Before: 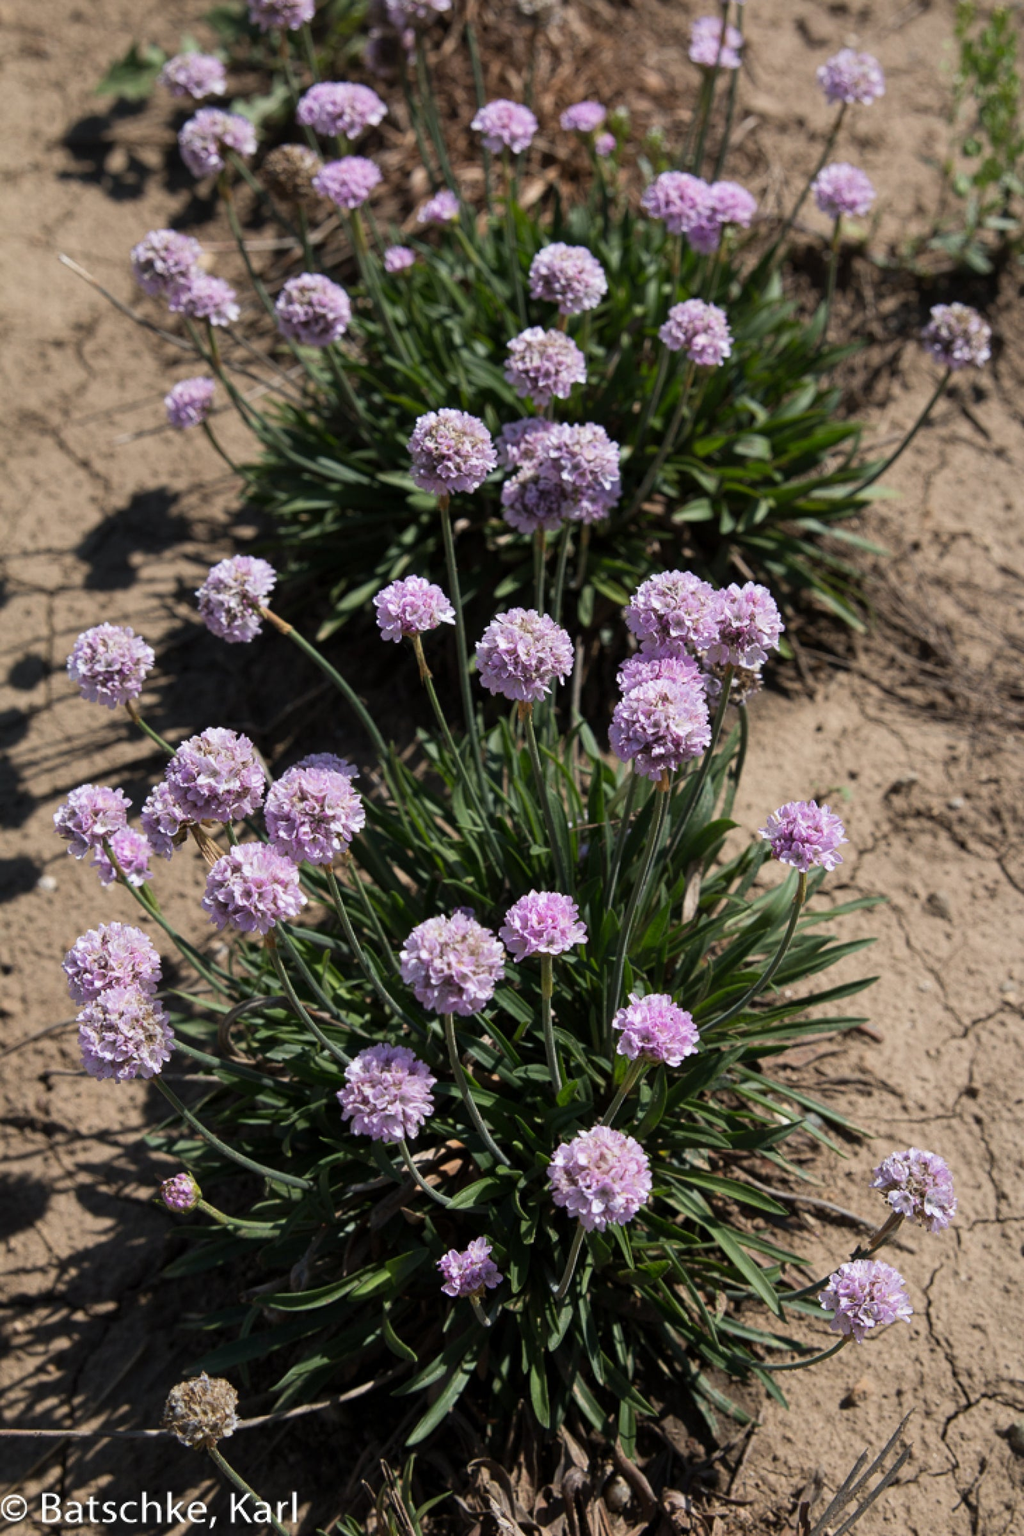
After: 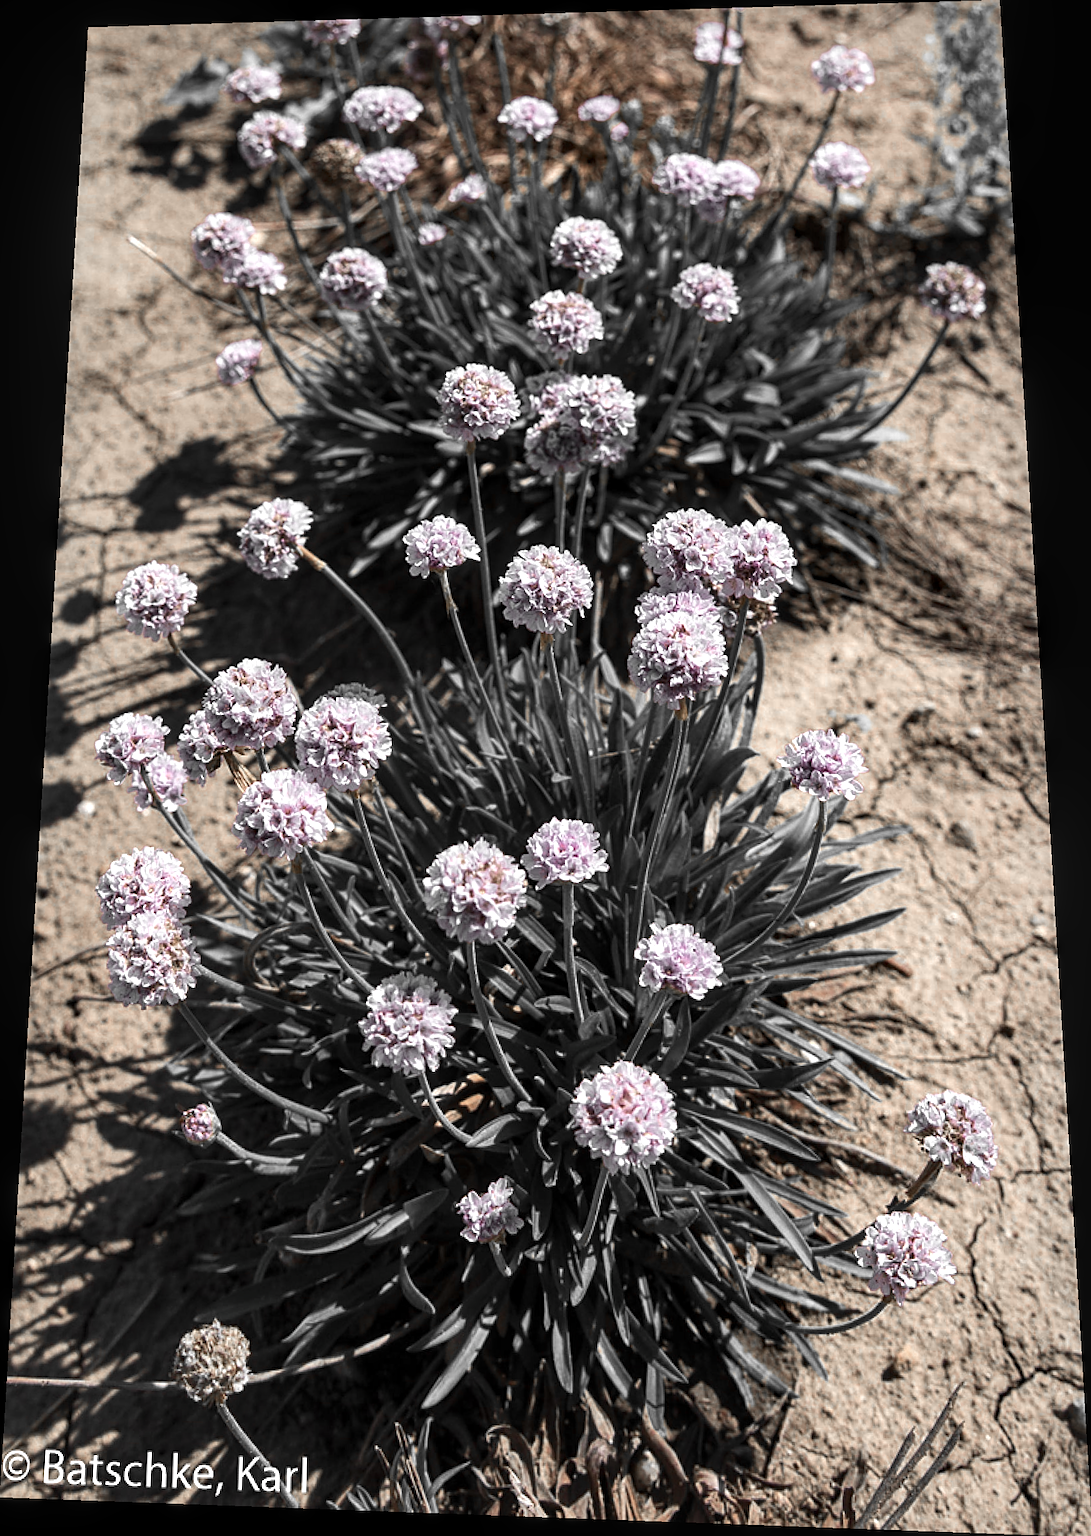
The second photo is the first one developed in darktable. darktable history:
local contrast: on, module defaults
sharpen: on, module defaults
tone equalizer: -8 EV 0.001 EV, -7 EV -0.002 EV, -6 EV 0.002 EV, -5 EV -0.03 EV, -4 EV -0.116 EV, -3 EV -0.169 EV, -2 EV 0.24 EV, -1 EV 0.702 EV, +0 EV 0.493 EV
color zones: curves: ch0 [(0, 0.497) (0.096, 0.361) (0.221, 0.538) (0.429, 0.5) (0.571, 0.5) (0.714, 0.5) (0.857, 0.5) (1, 0.497)]; ch1 [(0, 0.5) (0.143, 0.5) (0.257, -0.002) (0.429, 0.04) (0.571, -0.001) (0.714, -0.015) (0.857, 0.024) (1, 0.5)]
shadows and highlights: shadows 32.83, highlights -47.7, soften with gaussian
rotate and perspective: rotation 0.128°, lens shift (vertical) -0.181, lens shift (horizontal) -0.044, shear 0.001, automatic cropping off
